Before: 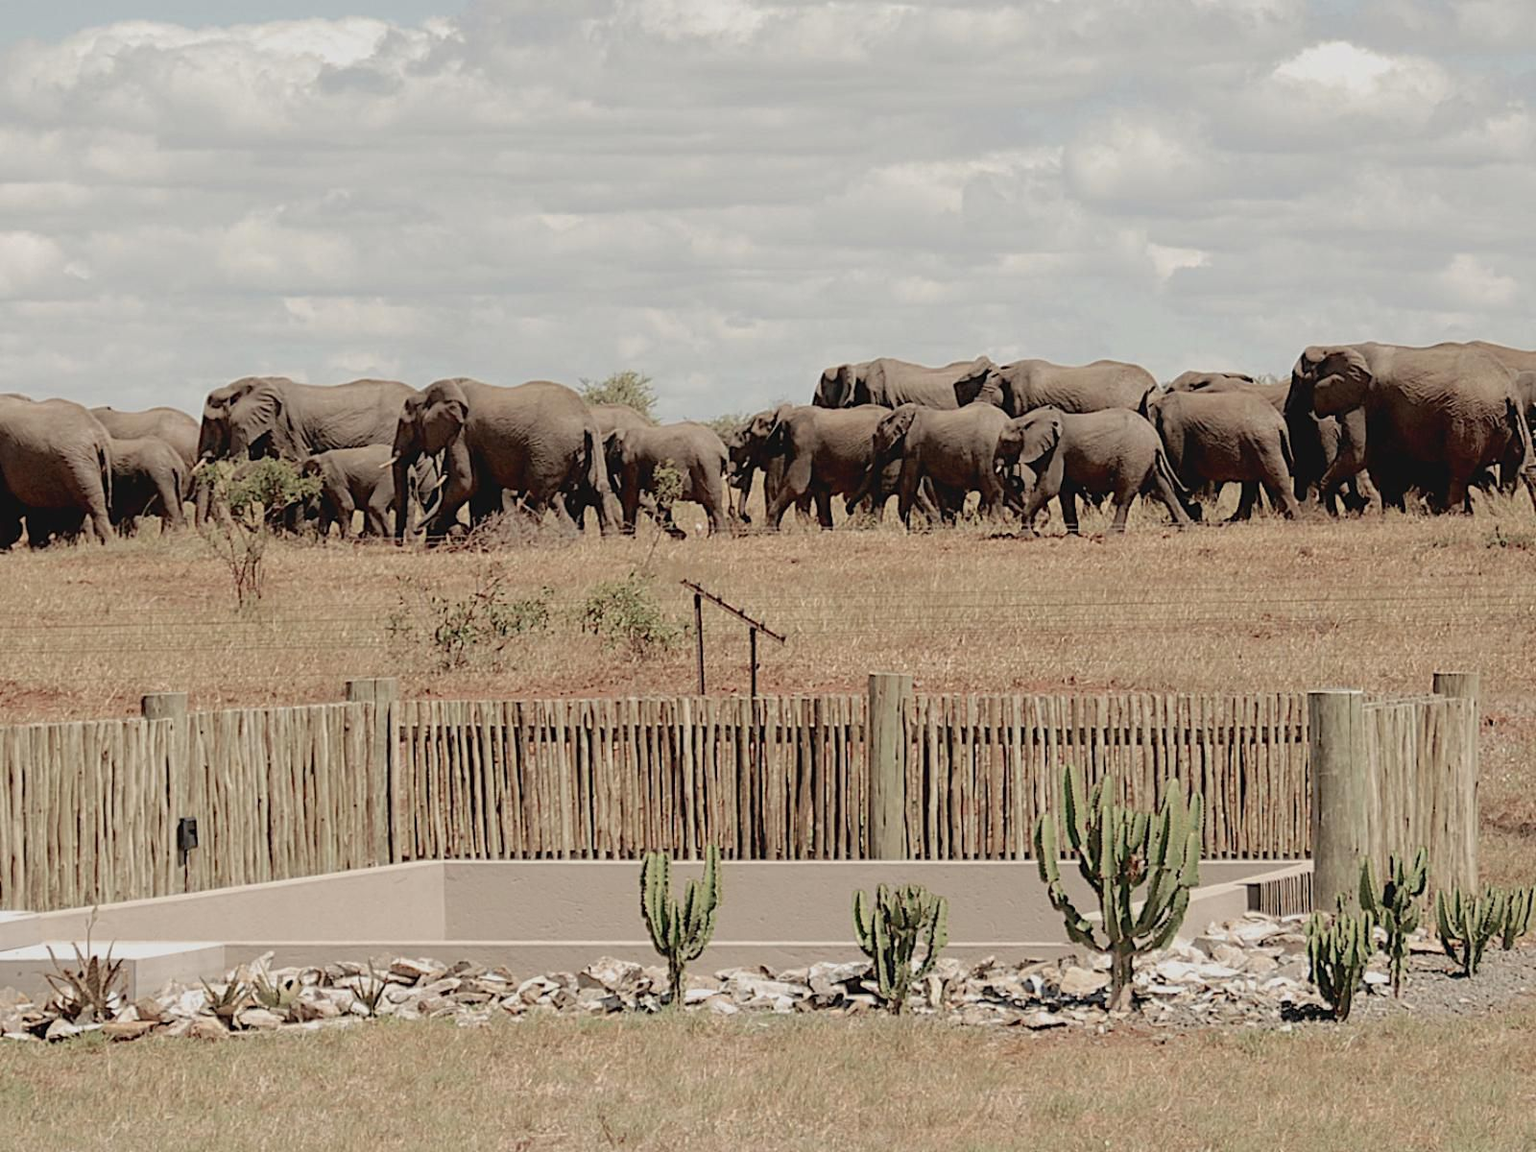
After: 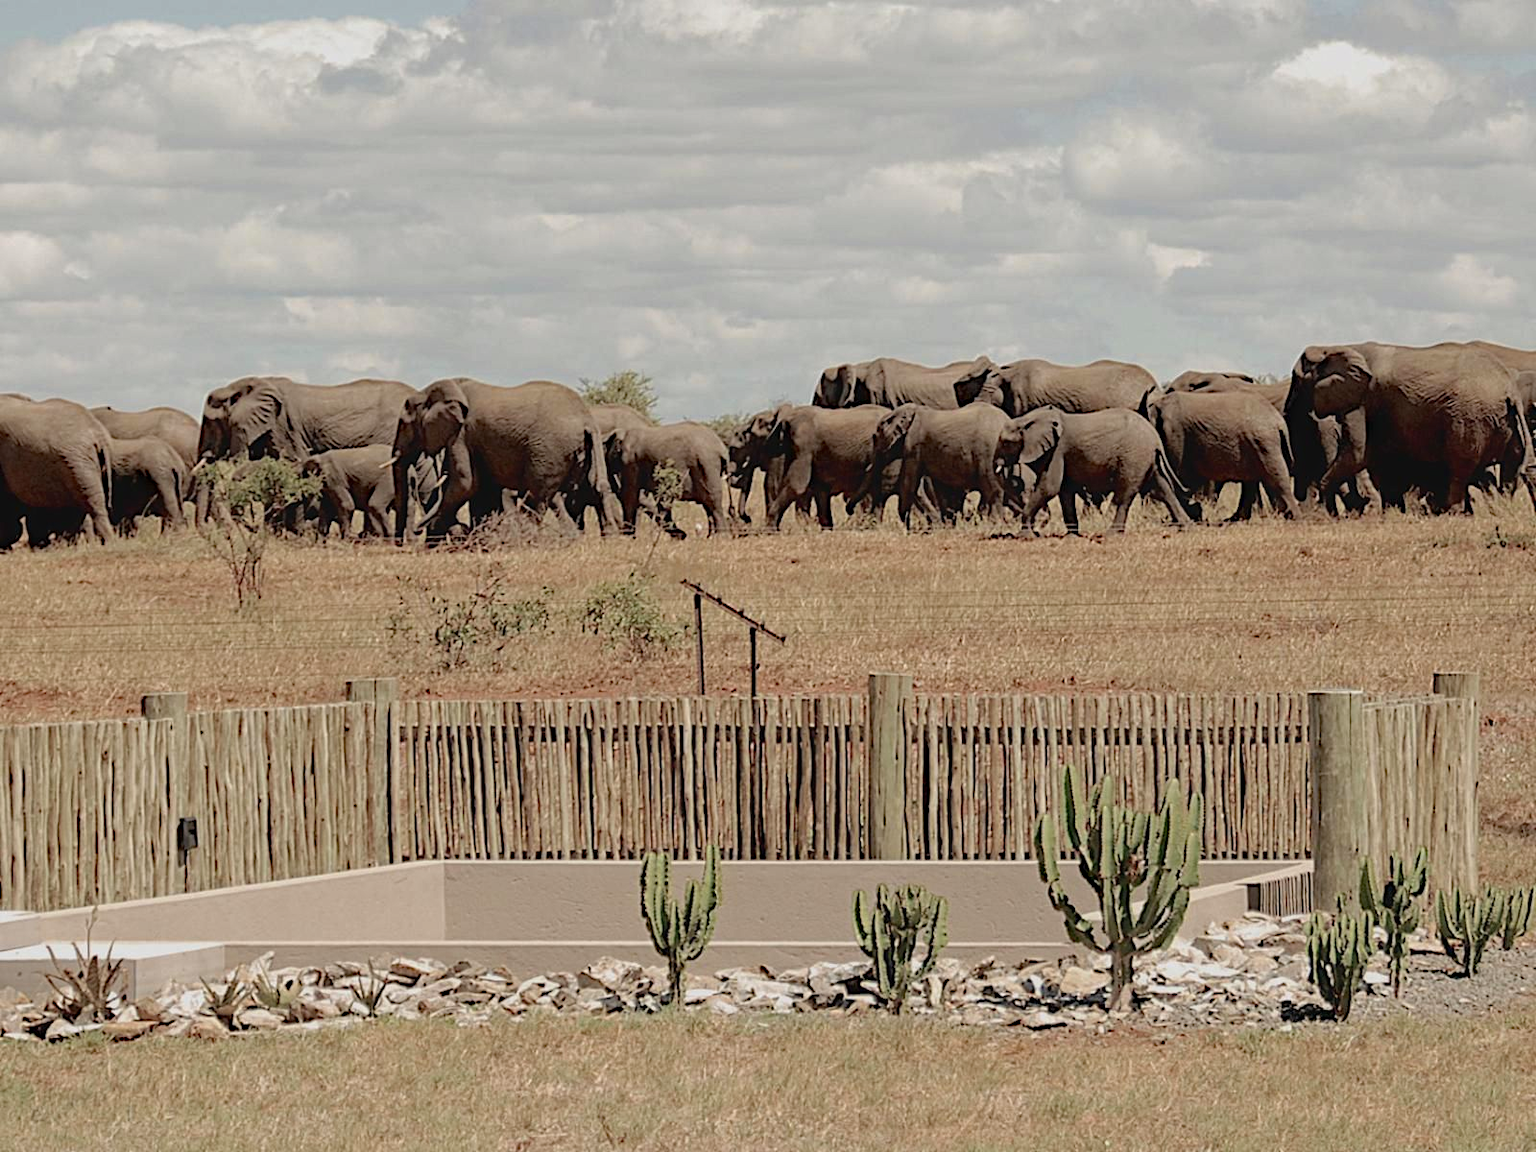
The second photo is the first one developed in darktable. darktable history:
haze removal: strength 0.296, distance 0.249, compatibility mode true, adaptive false
